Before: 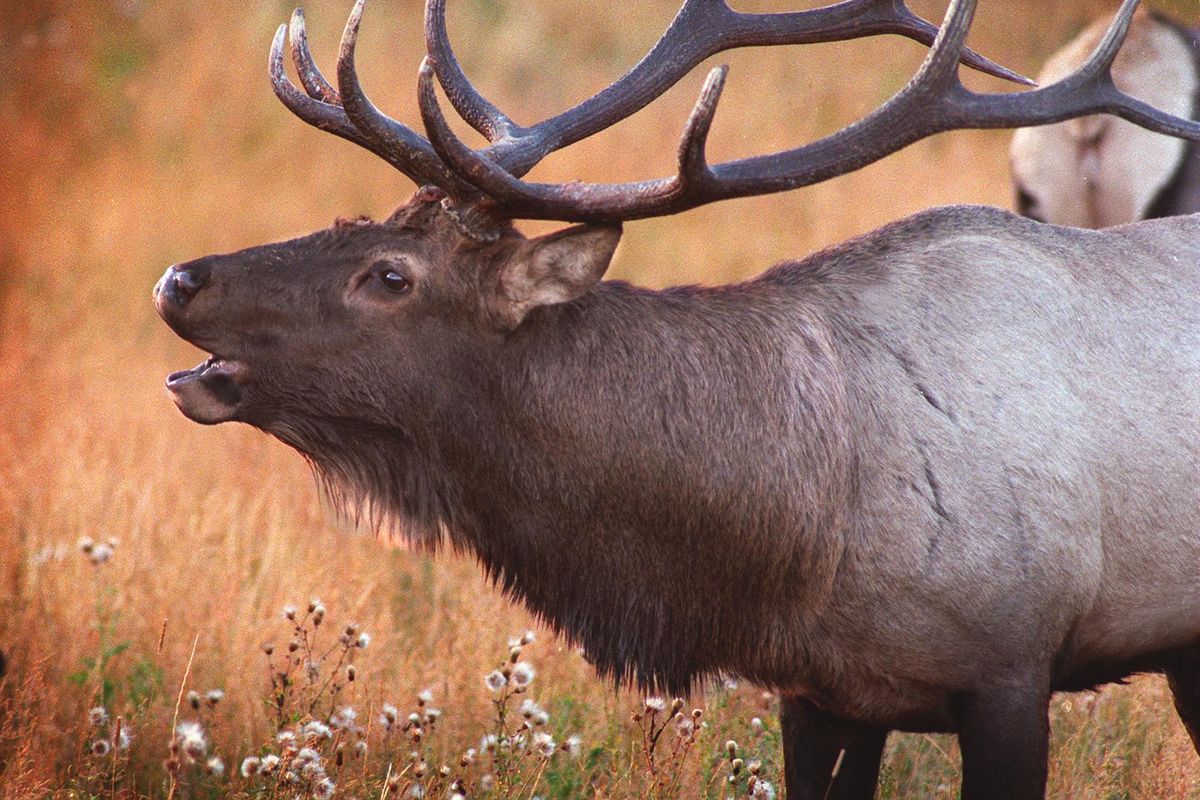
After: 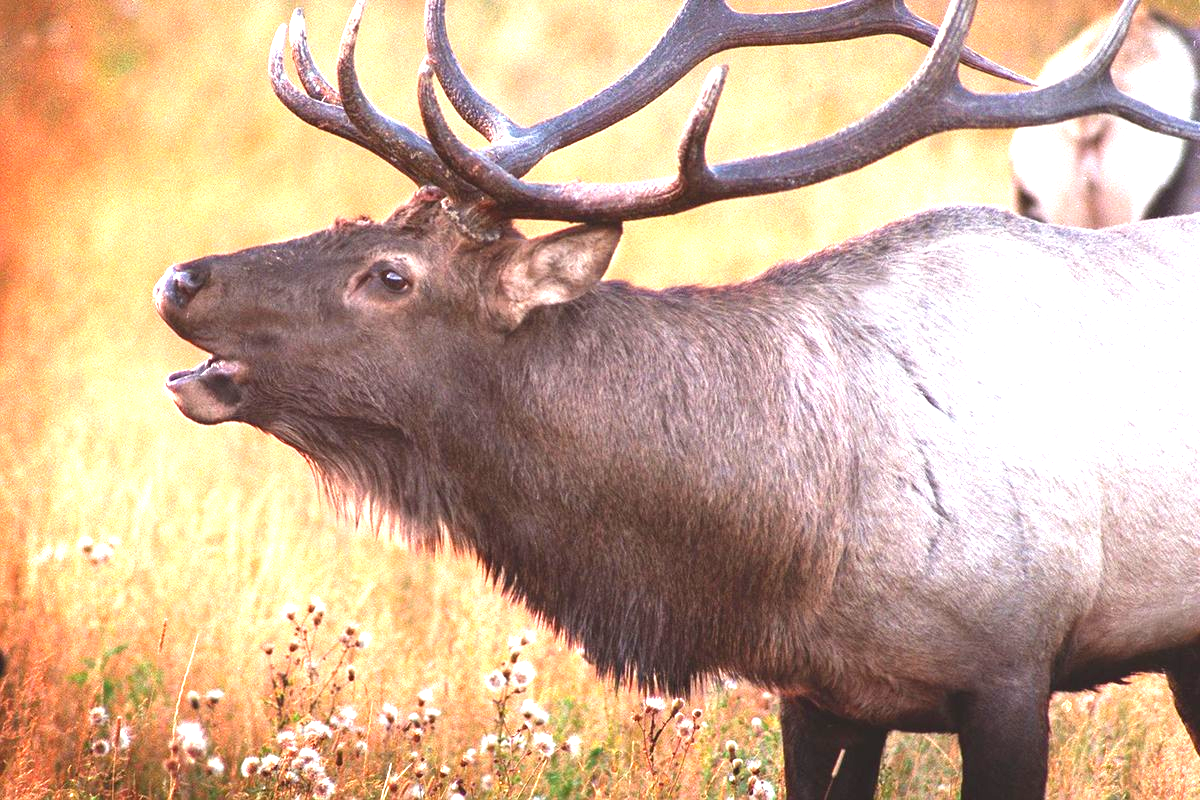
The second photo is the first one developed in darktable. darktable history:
exposure: black level correction 0, exposure 1.444 EV, compensate exposure bias true, compensate highlight preservation false
